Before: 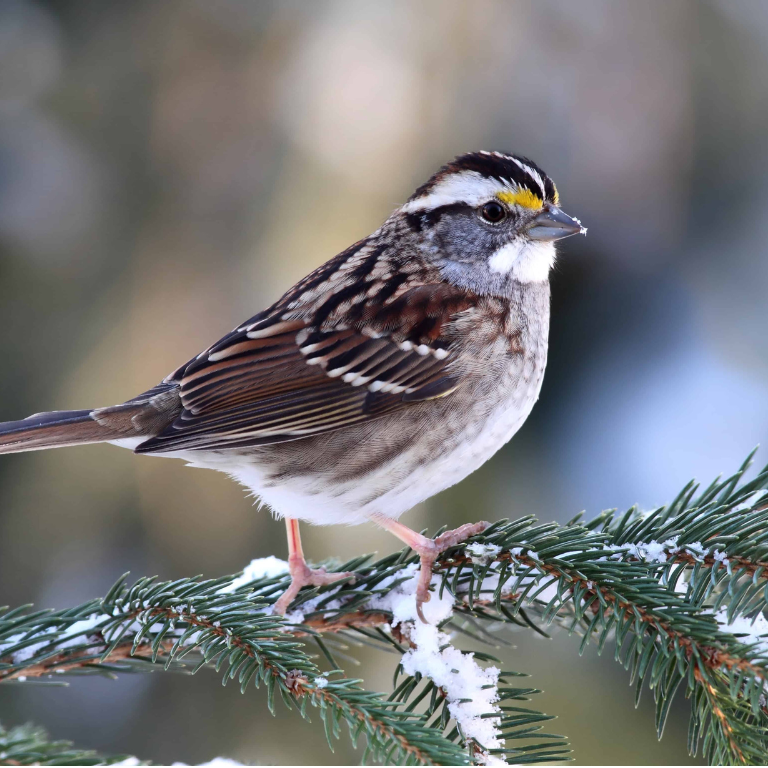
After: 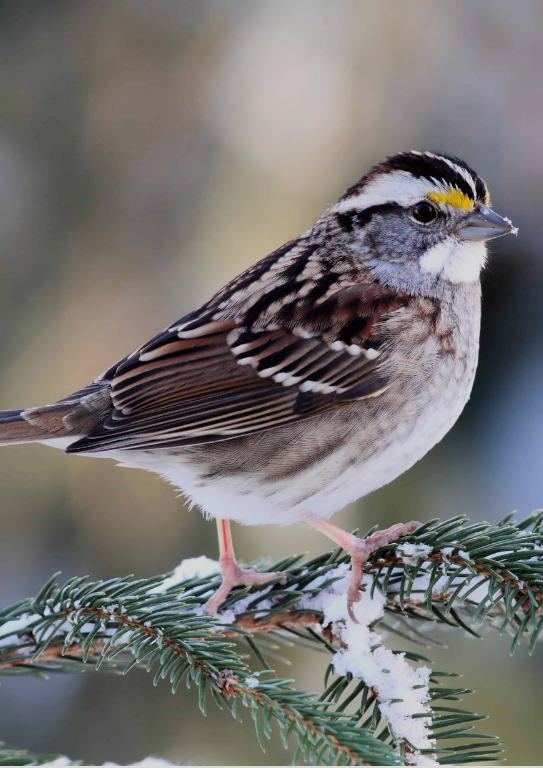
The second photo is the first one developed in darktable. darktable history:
shadows and highlights: shadows 25, highlights -25
crop and rotate: left 9.061%, right 20.142%
filmic rgb: hardness 4.17
